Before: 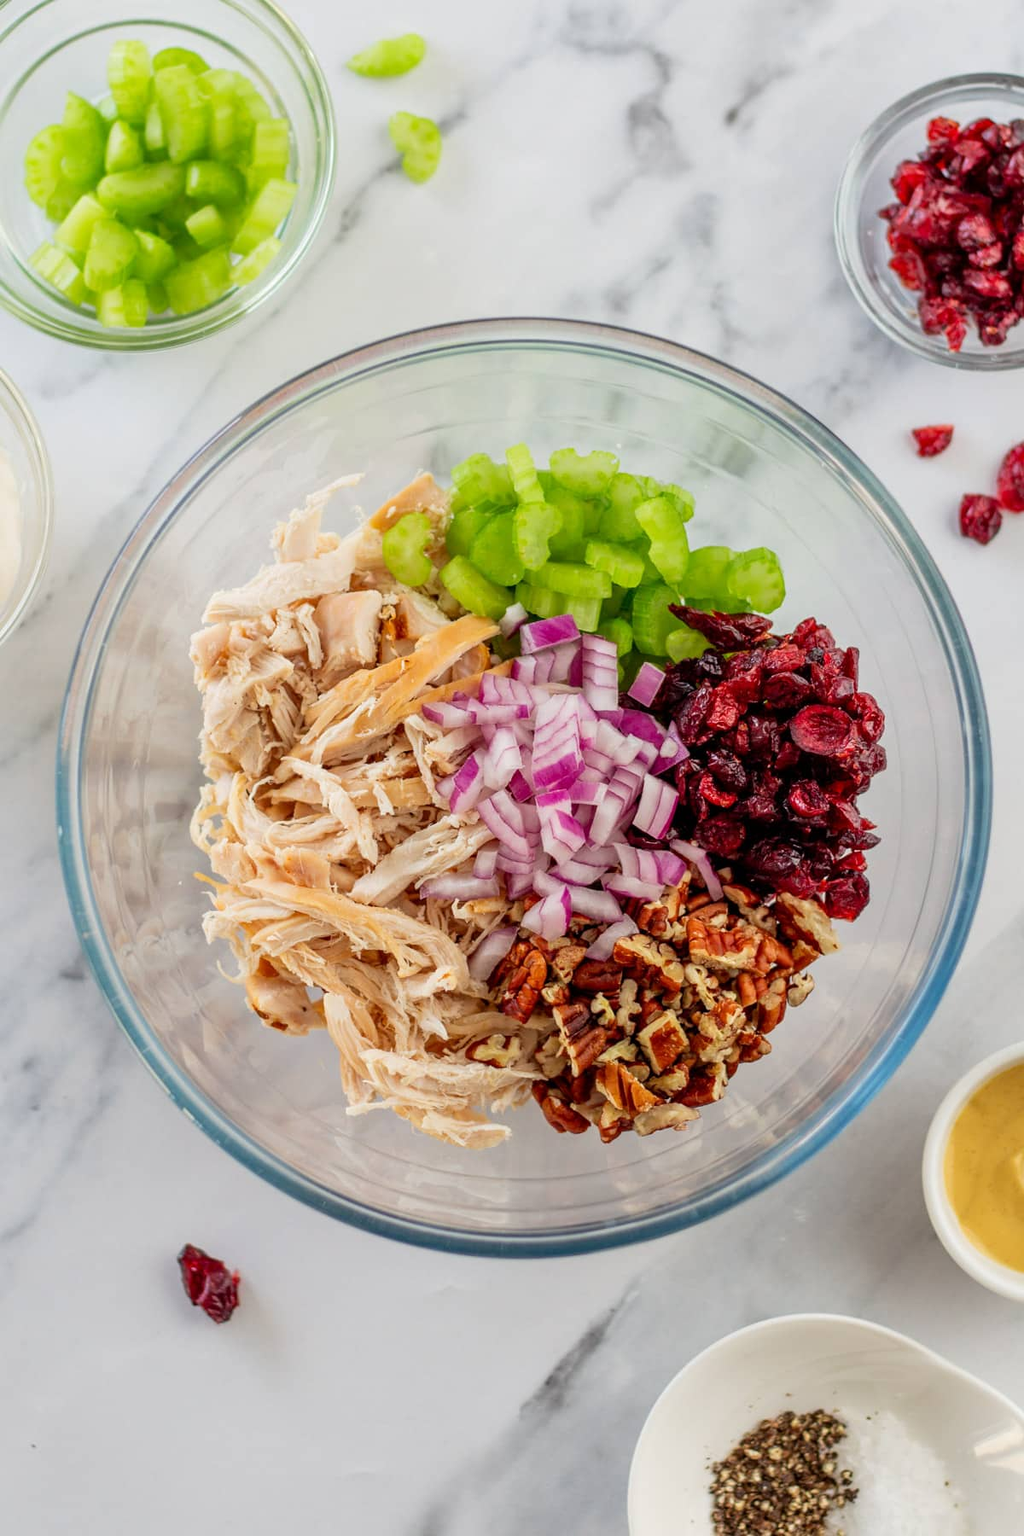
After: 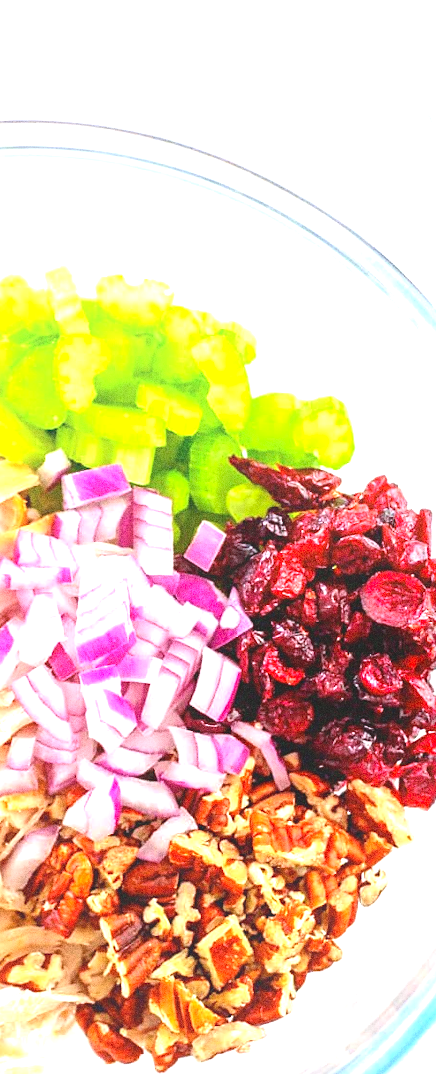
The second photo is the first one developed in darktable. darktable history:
exposure: black level correction 0, exposure 1.9 EV, compensate highlight preservation false
white balance: red 0.974, blue 1.044
crop and rotate: left 49.936%, top 10.094%, right 13.136%, bottom 24.256%
sharpen: amount 0.2
local contrast: detail 70%
grain: coarseness 0.09 ISO, strength 40%
rotate and perspective: rotation -0.013°, lens shift (vertical) -0.027, lens shift (horizontal) 0.178, crop left 0.016, crop right 0.989, crop top 0.082, crop bottom 0.918
